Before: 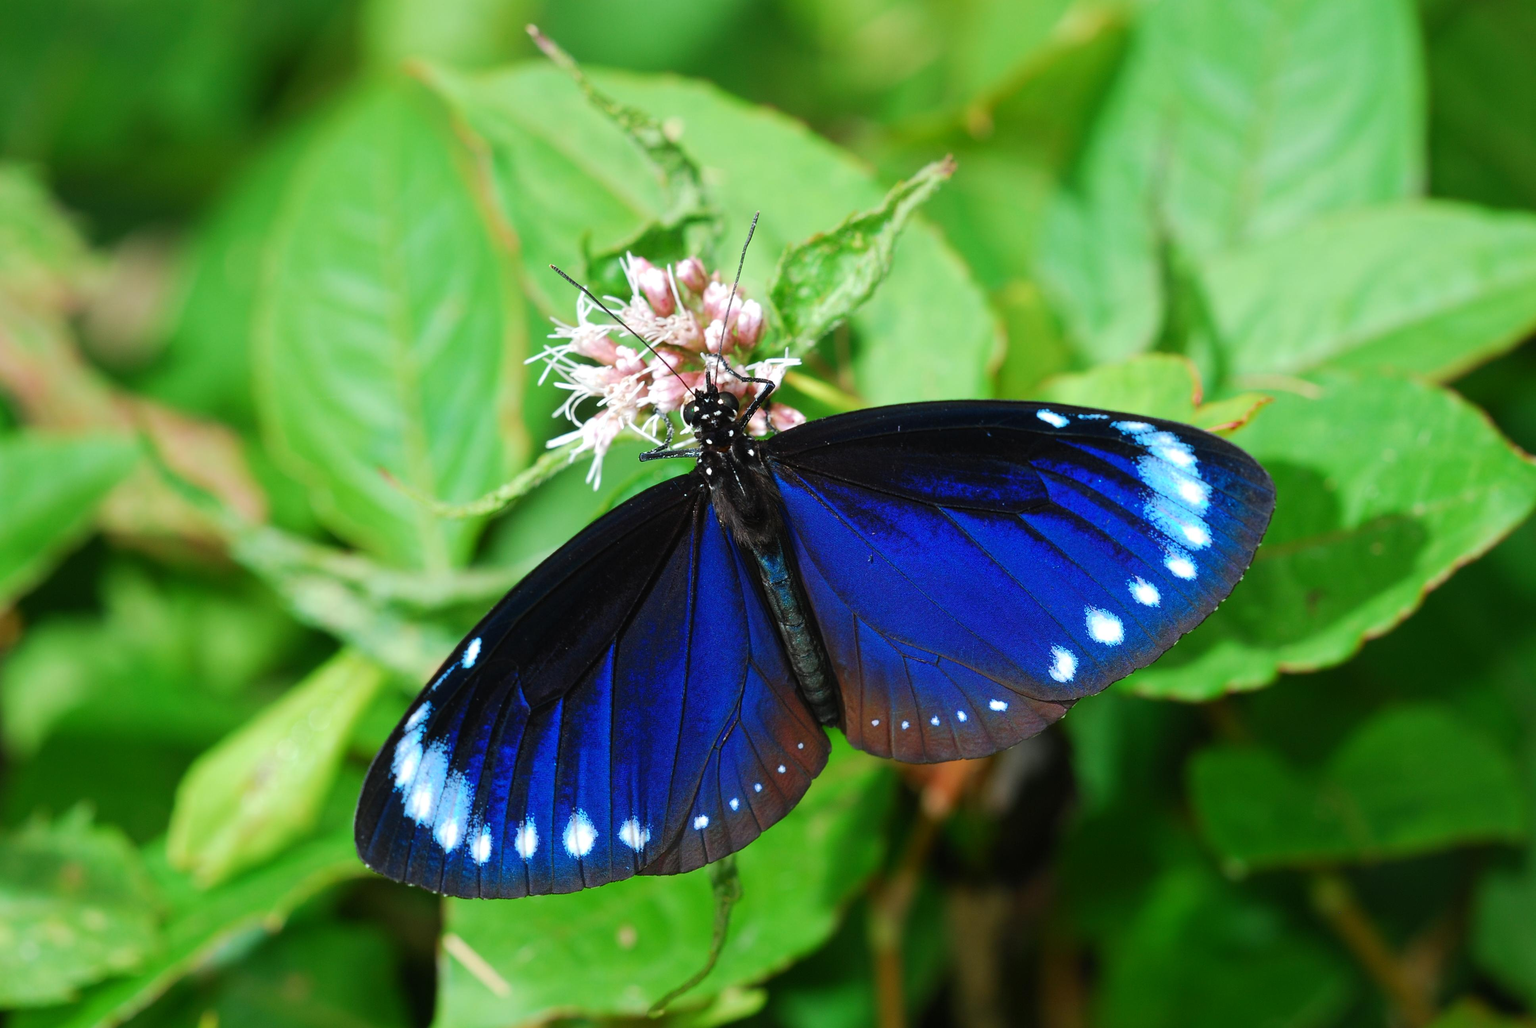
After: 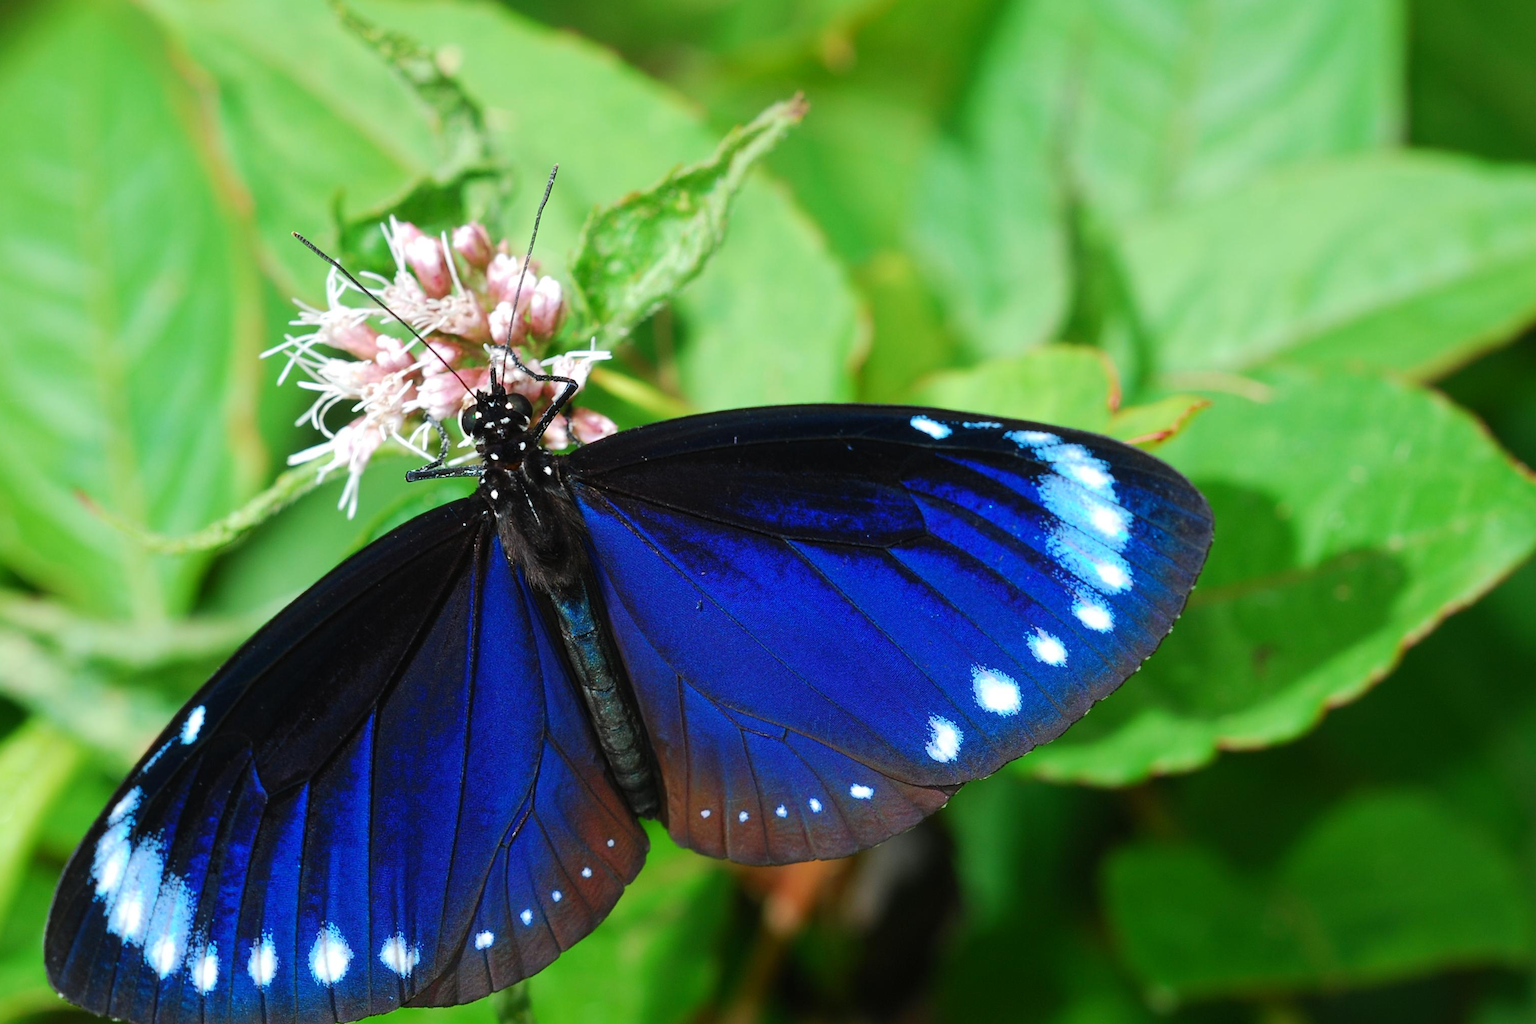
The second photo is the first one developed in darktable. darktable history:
crop and rotate: left 20.832%, top 8.024%, right 0.397%, bottom 13.449%
